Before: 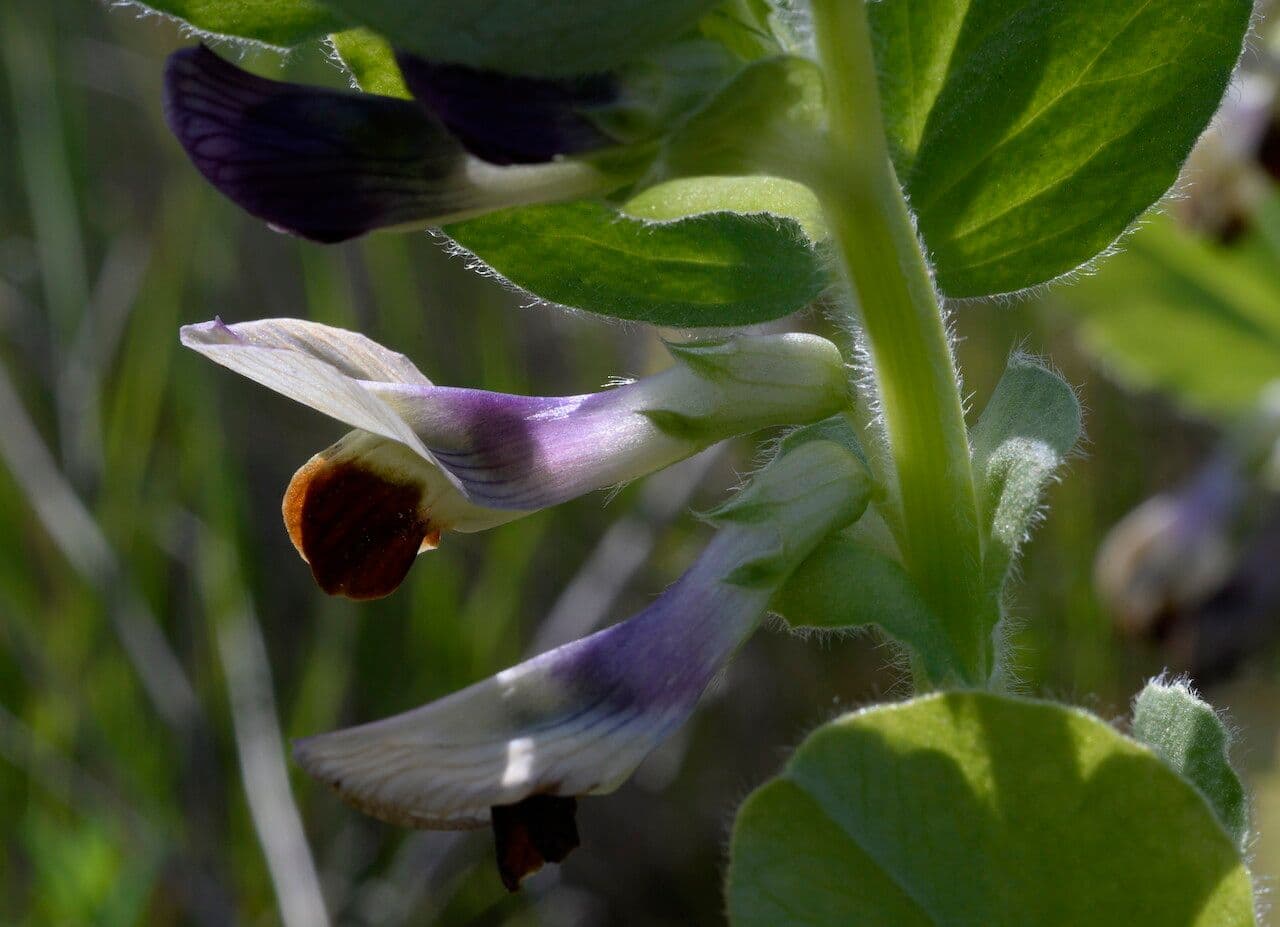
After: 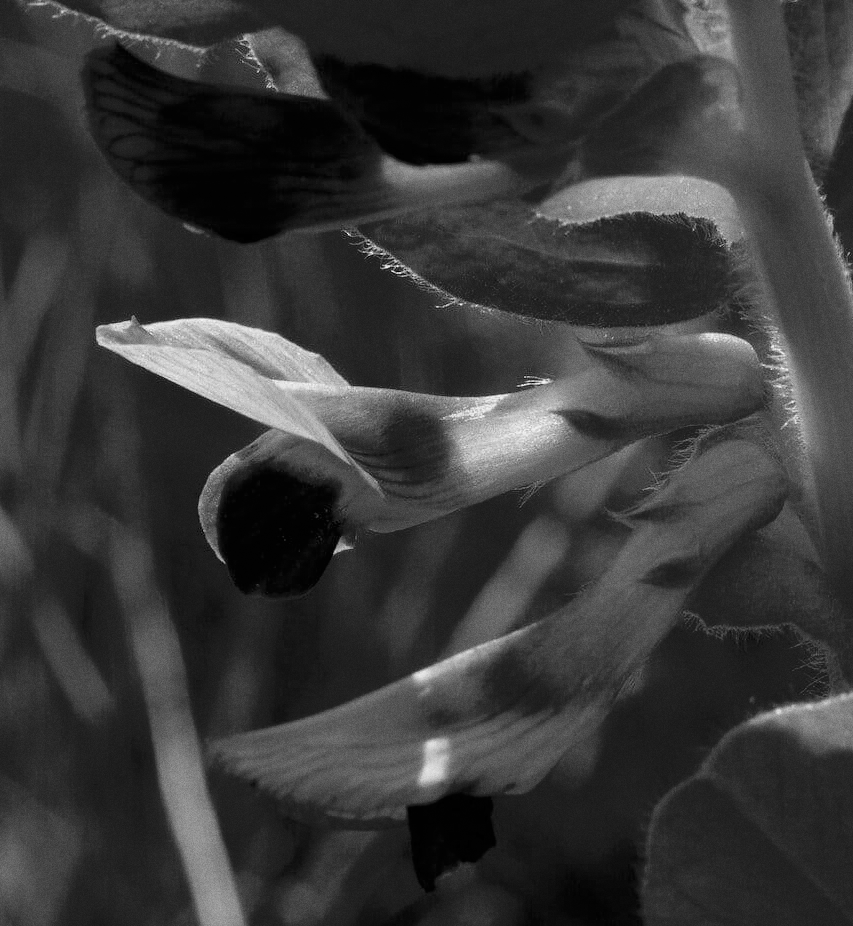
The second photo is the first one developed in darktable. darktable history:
crop and rotate: left 6.617%, right 26.717%
tone curve: curves: ch0 [(0, 0) (0.003, 0.004) (0.011, 0.005) (0.025, 0.014) (0.044, 0.037) (0.069, 0.059) (0.1, 0.096) (0.136, 0.116) (0.177, 0.133) (0.224, 0.177) (0.277, 0.255) (0.335, 0.319) (0.399, 0.385) (0.468, 0.457) (0.543, 0.545) (0.623, 0.621) (0.709, 0.705) (0.801, 0.801) (0.898, 0.901) (1, 1)], preserve colors none
grain: coarseness 0.09 ISO
color calibration: output gray [0.22, 0.42, 0.37, 0], gray › normalize channels true, illuminant same as pipeline (D50), adaptation XYZ, x 0.346, y 0.359, gamut compression 0
